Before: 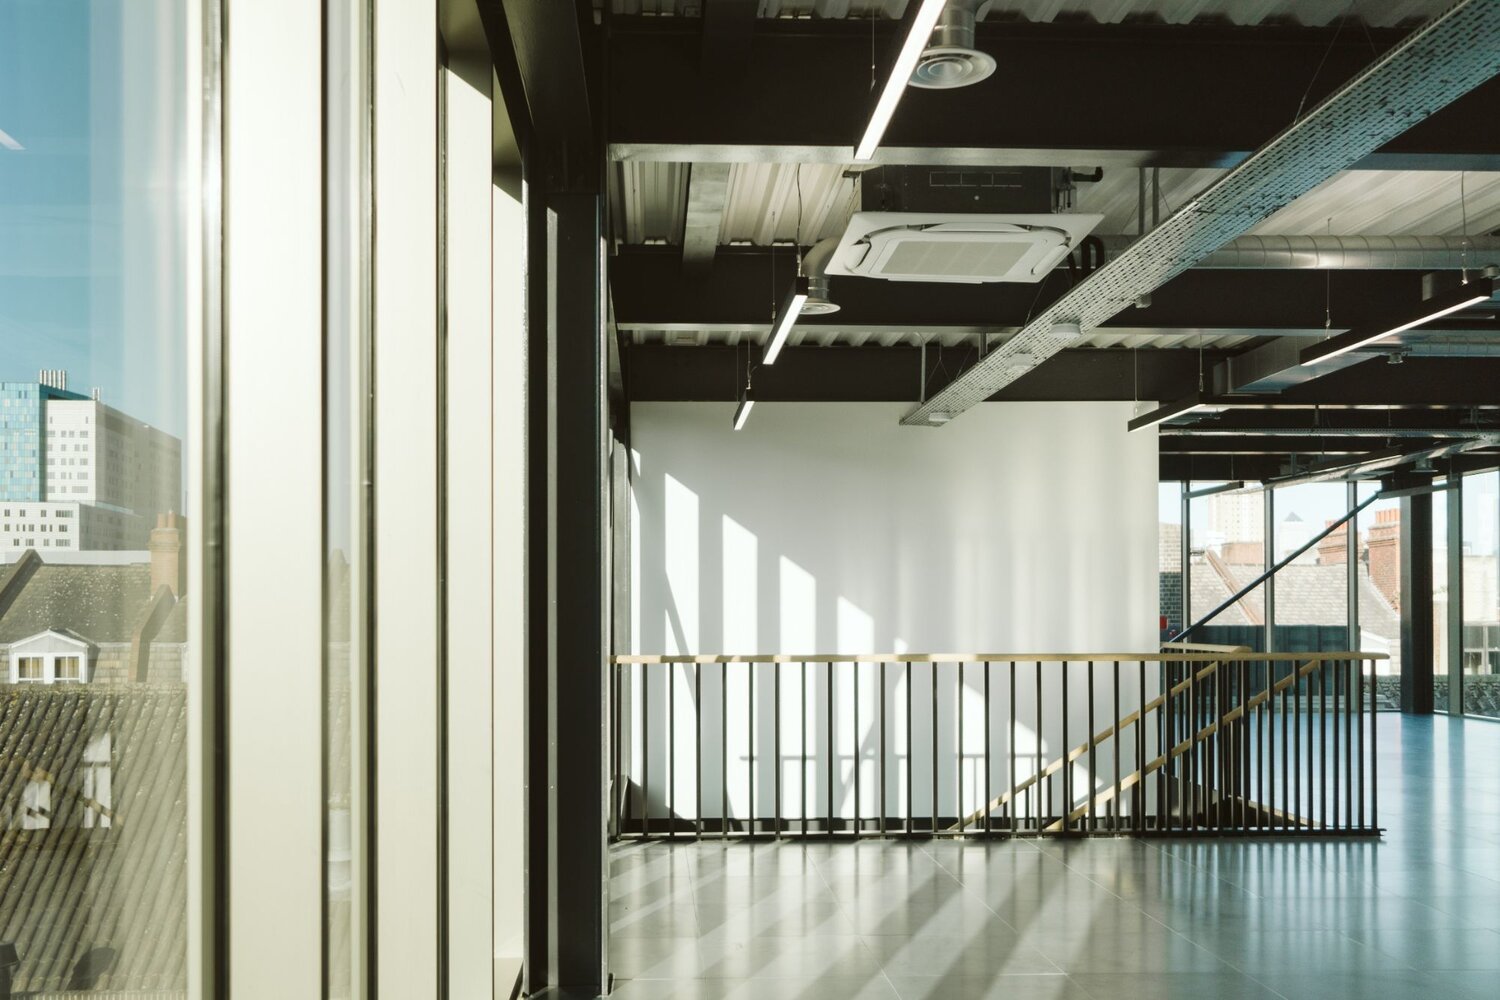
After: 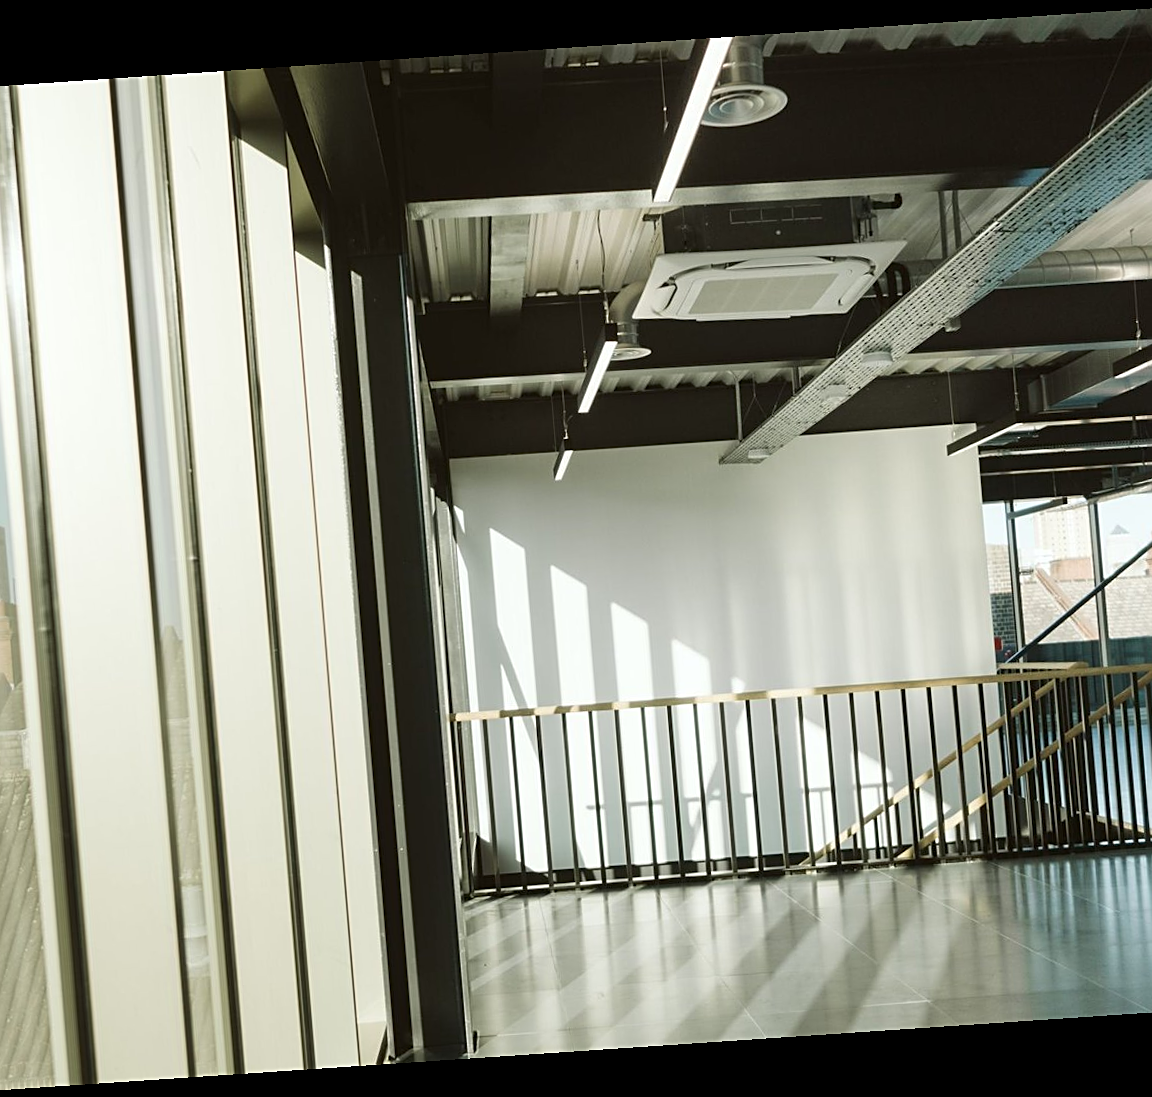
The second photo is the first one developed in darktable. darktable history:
sharpen: on, module defaults
crop: left 13.443%, right 13.31%
rotate and perspective: rotation -4.2°, shear 0.006, automatic cropping off
